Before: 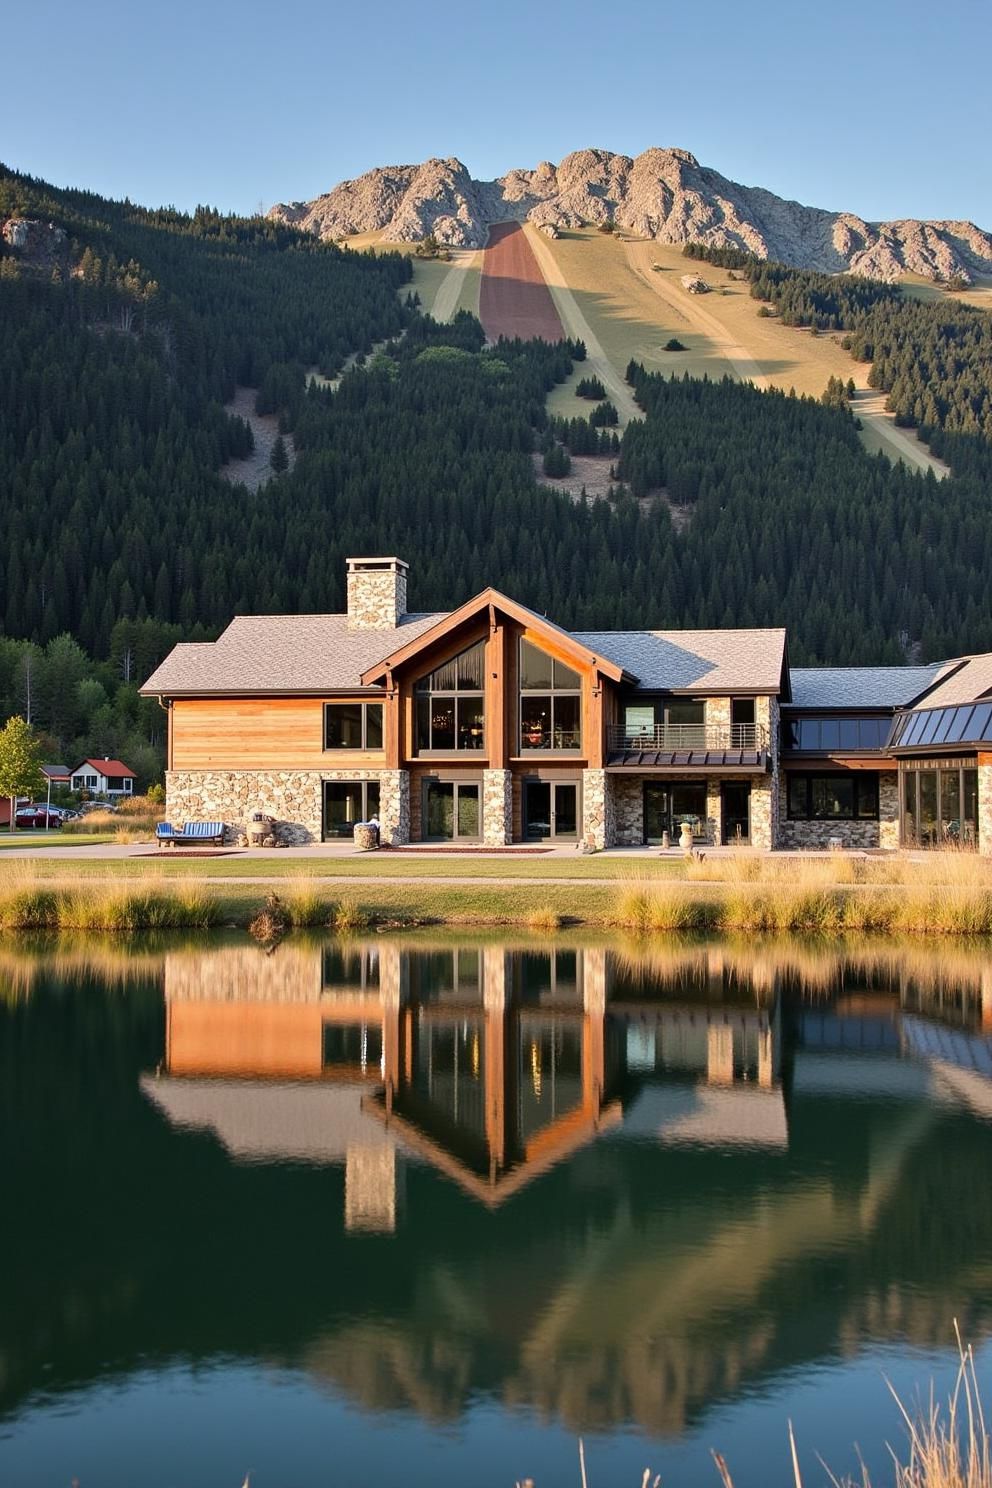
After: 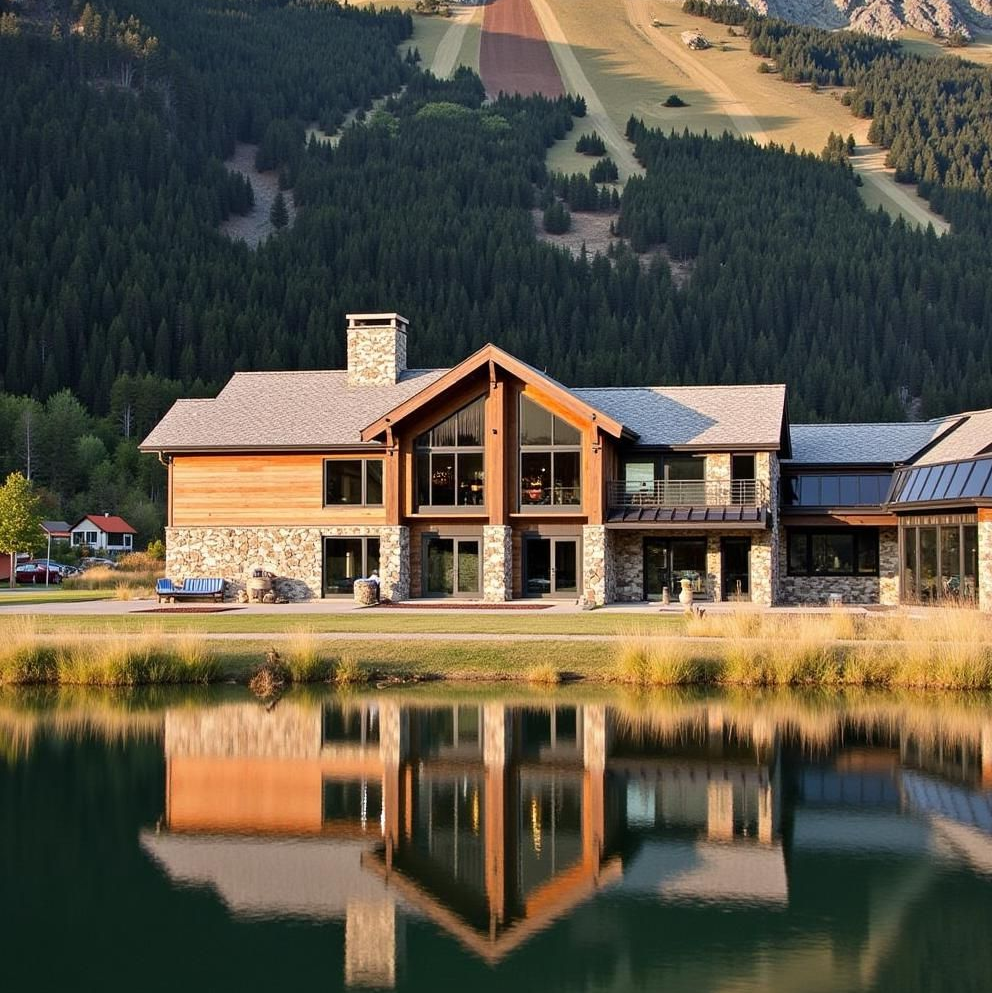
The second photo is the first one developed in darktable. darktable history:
crop: top 16.454%, bottom 16.788%
